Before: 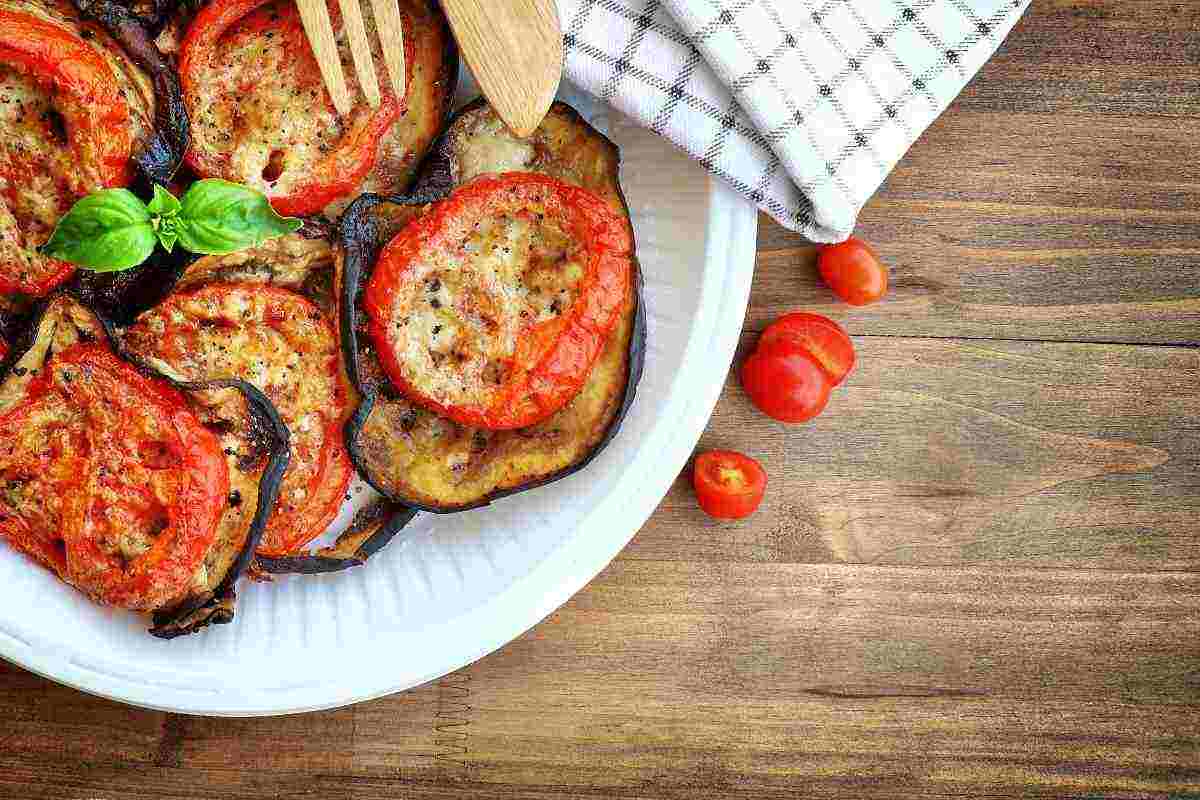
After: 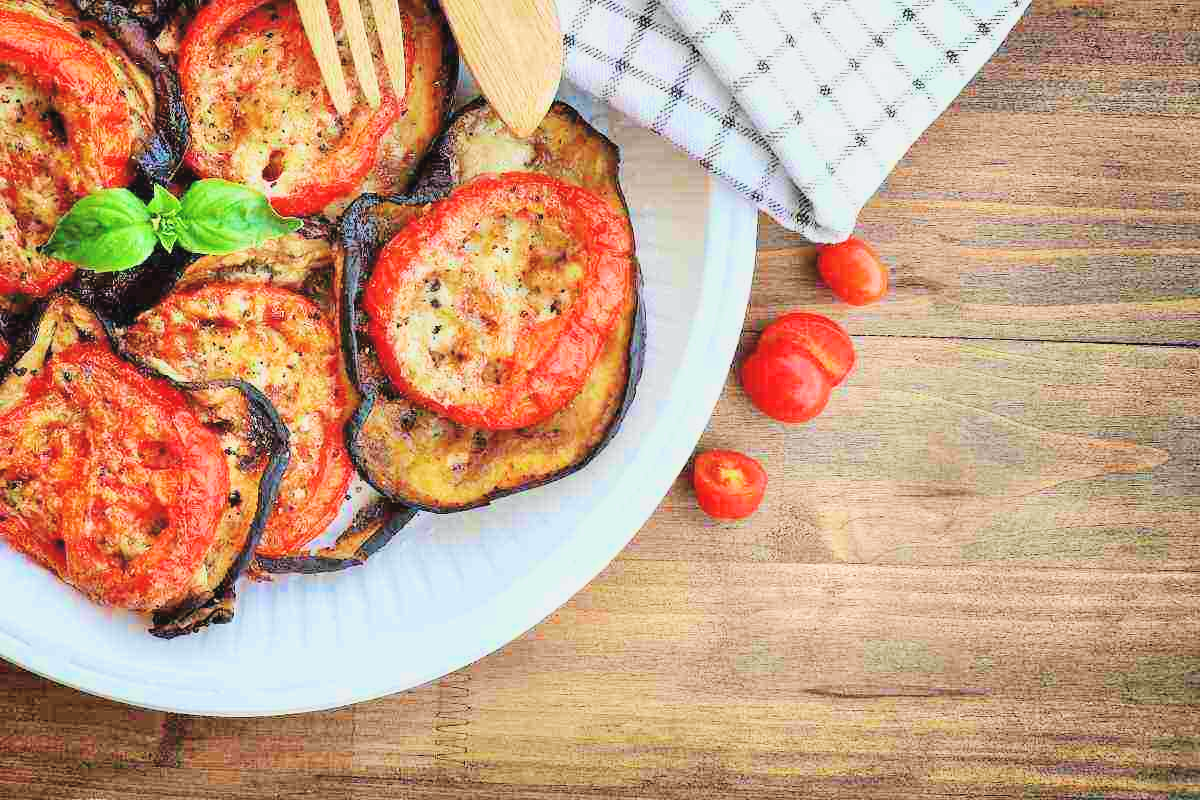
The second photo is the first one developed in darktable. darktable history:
filmic rgb: black relative exposure -7.65 EV, white relative exposure 4.56 EV, hardness 3.61, color science v6 (2022)
exposure: black level correction -0.005, exposure 1 EV, compensate highlight preservation false
white balance: red 0.986, blue 1.01
